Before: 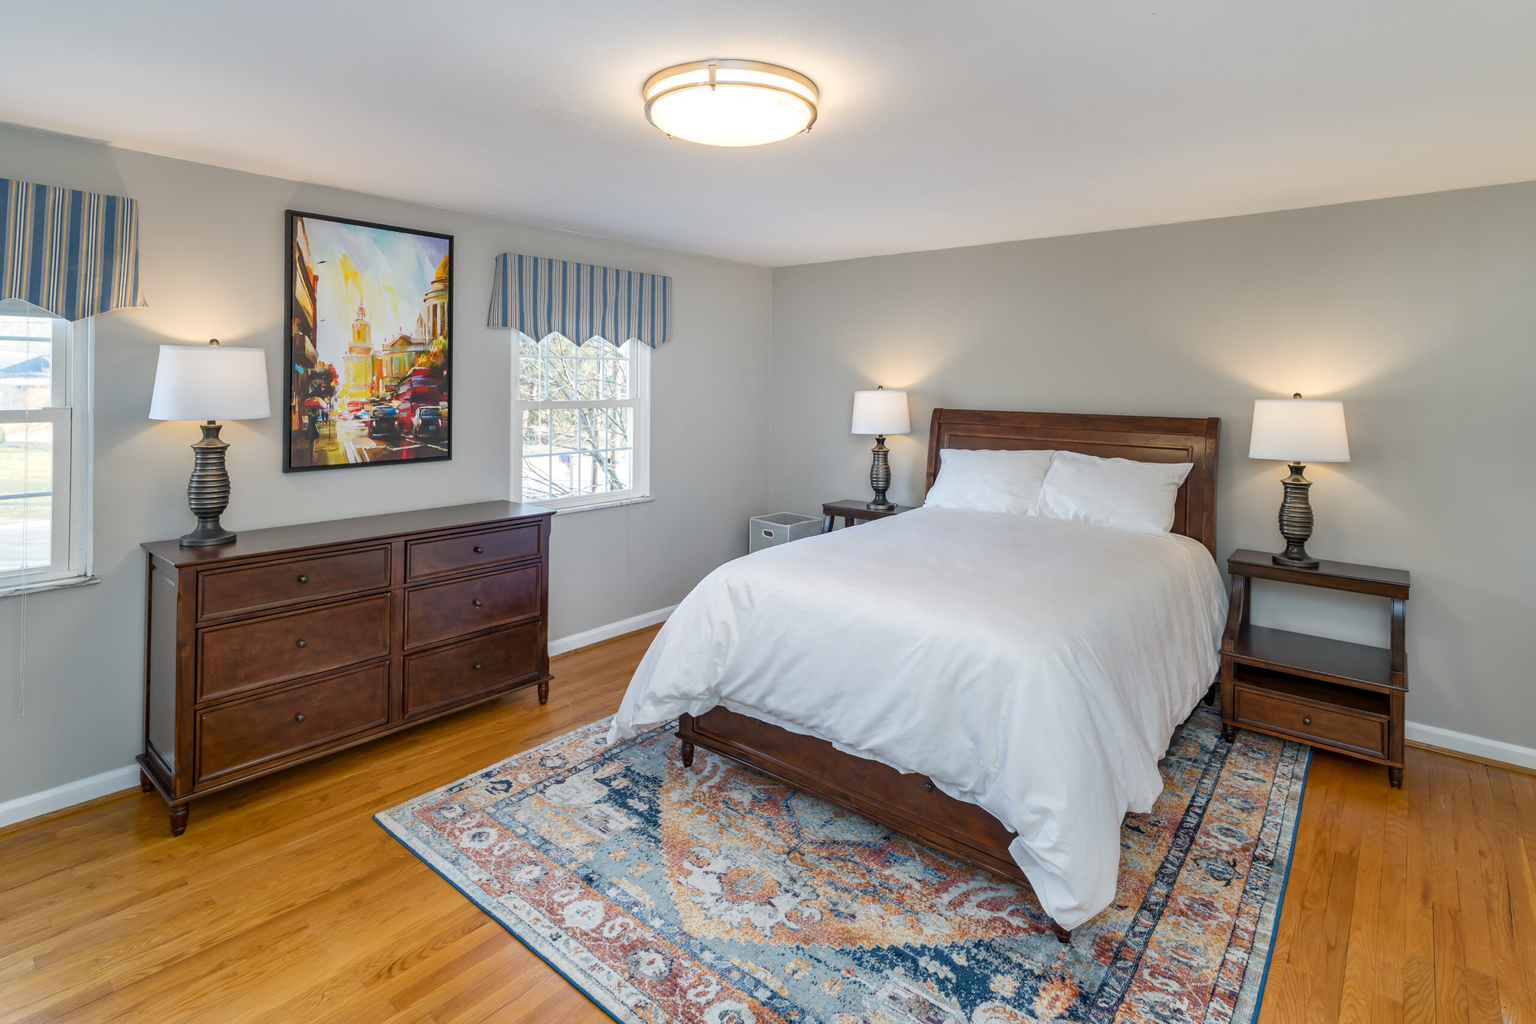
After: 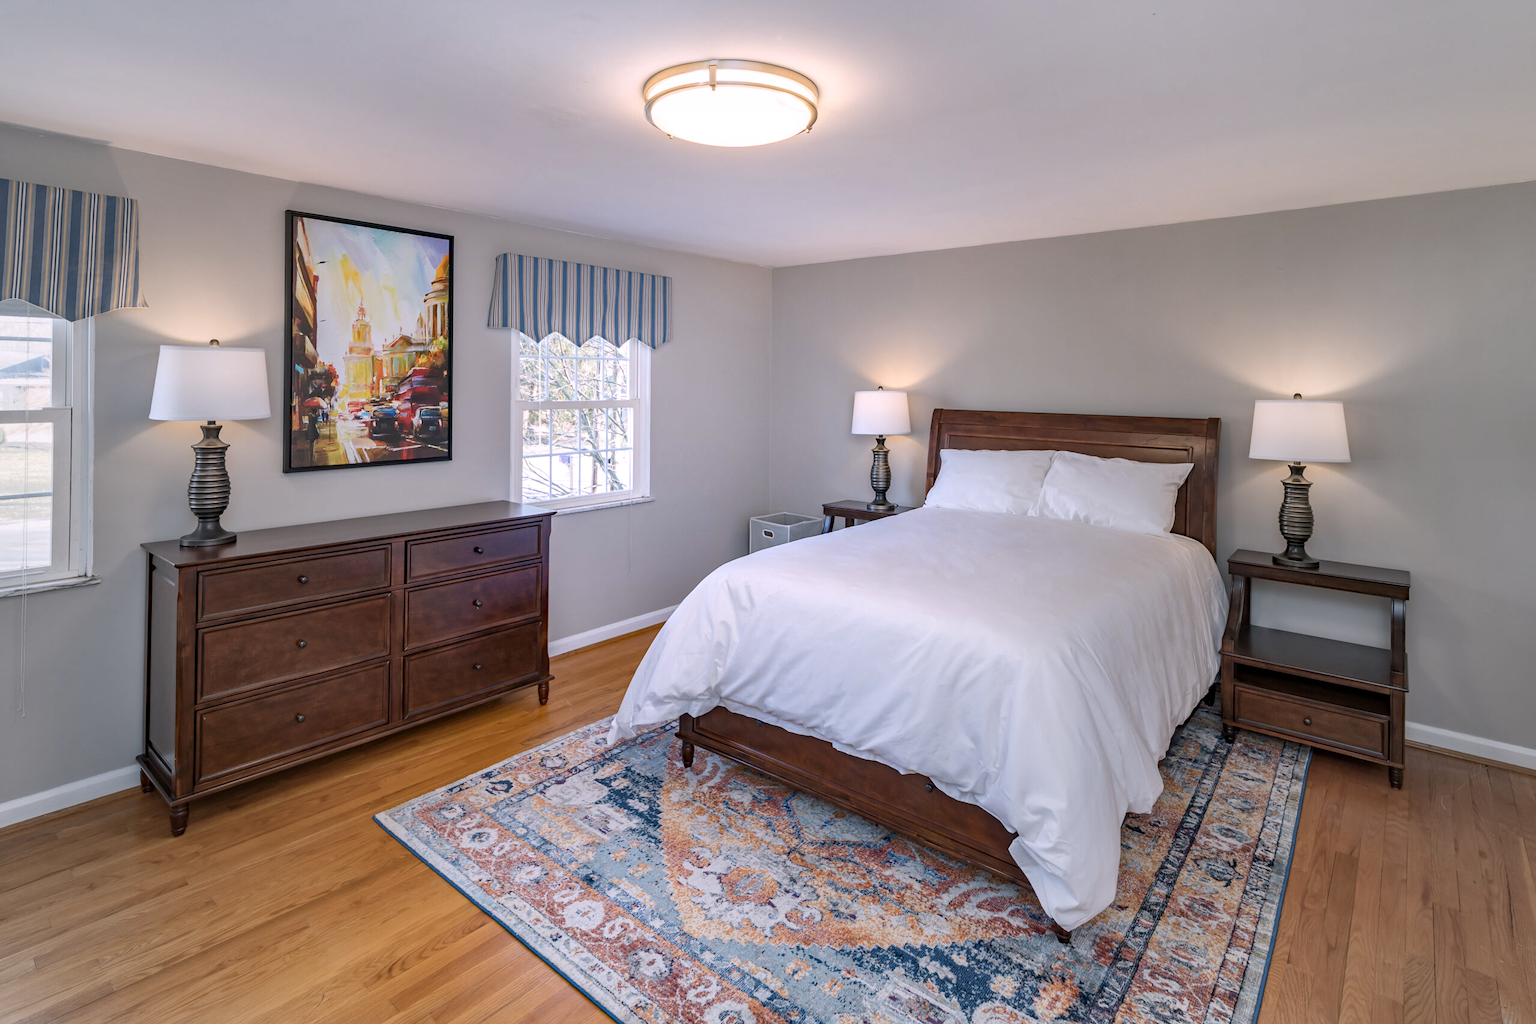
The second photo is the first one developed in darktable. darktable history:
vignetting: fall-off start 18.21%, fall-off radius 137.95%, brightness -0.207, center (-0.078, 0.066), width/height ratio 0.62, shape 0.59
white balance: red 1.05, blue 1.072
haze removal: compatibility mode true, adaptive false
